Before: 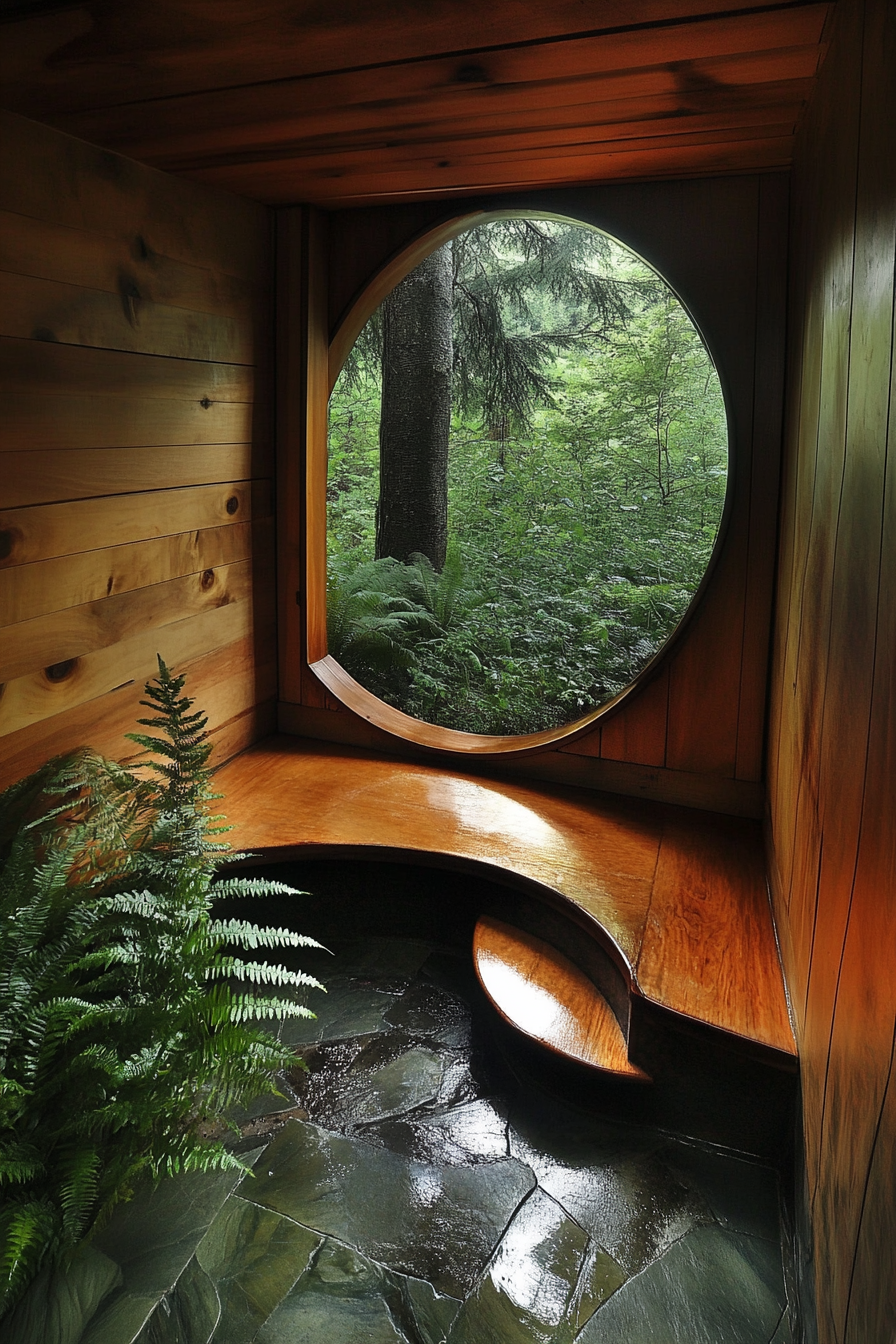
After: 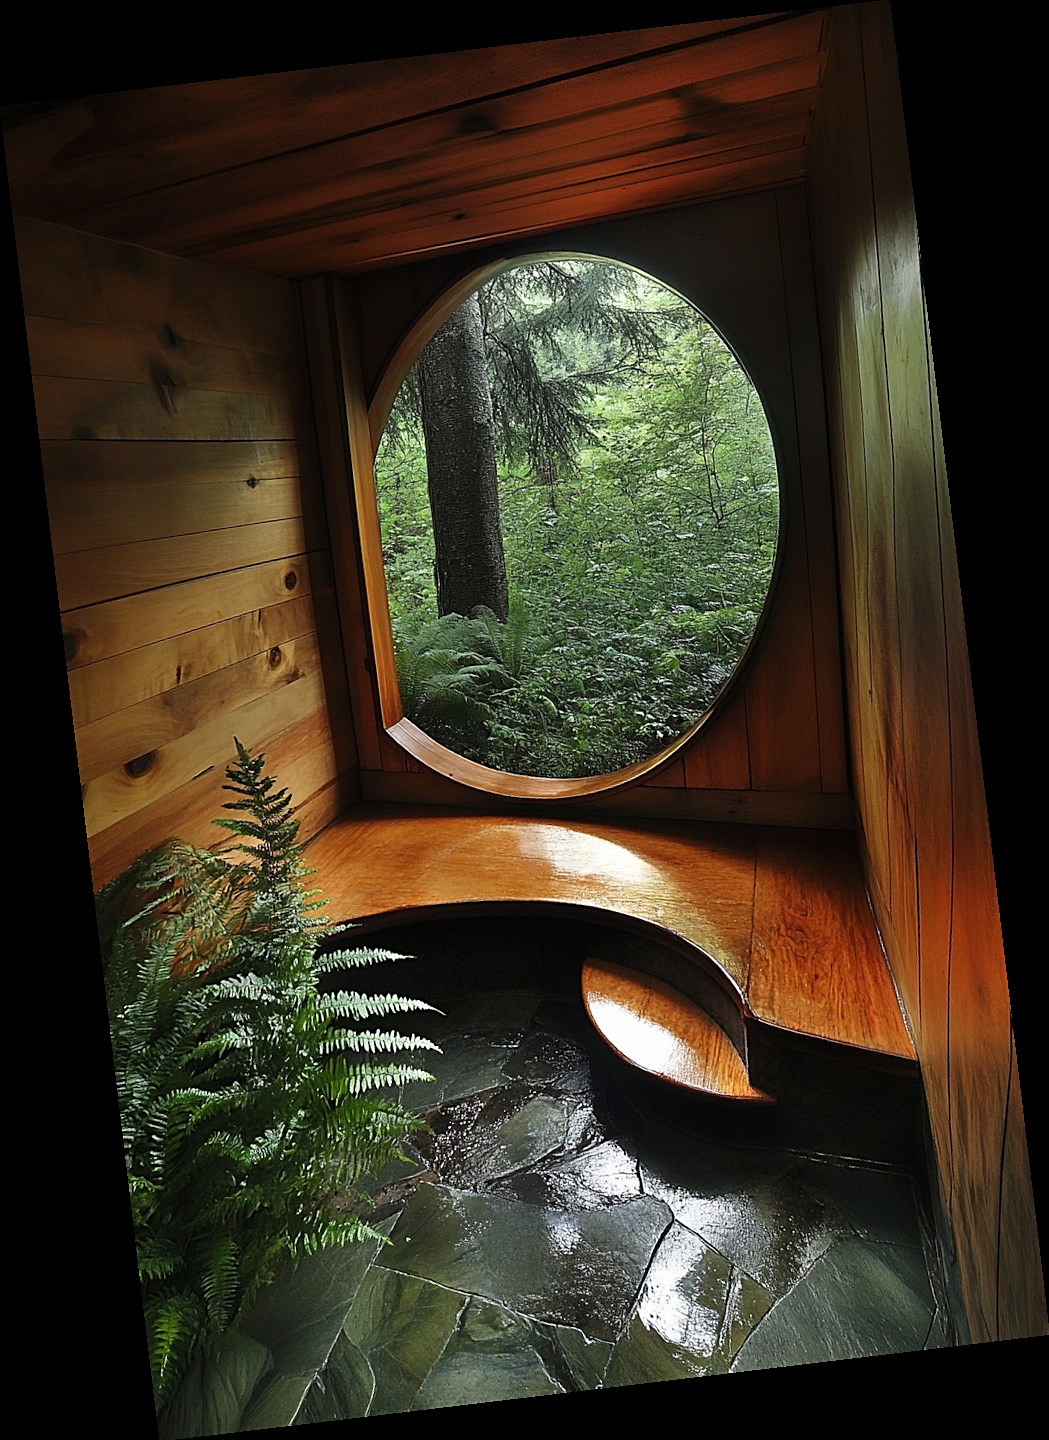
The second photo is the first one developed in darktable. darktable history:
sharpen: on, module defaults
rotate and perspective: rotation -6.83°, automatic cropping off
